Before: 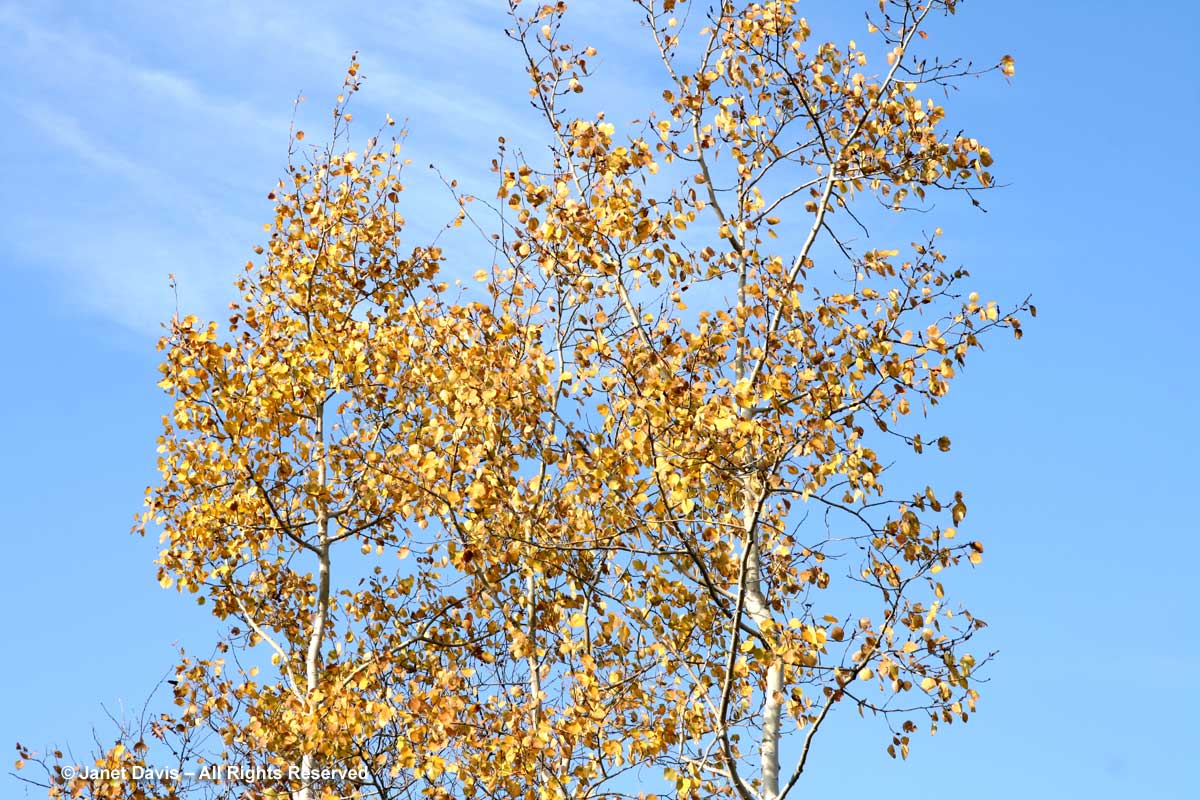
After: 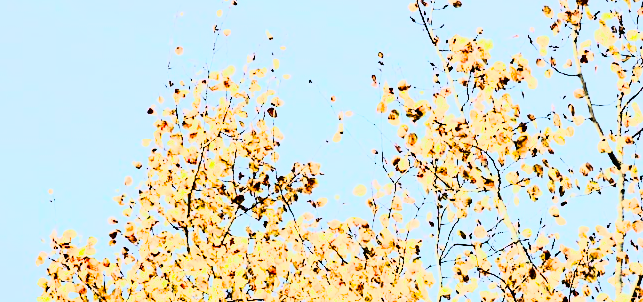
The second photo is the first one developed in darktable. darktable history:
crop: left 10.121%, top 10.631%, right 36.218%, bottom 51.526%
tone curve: curves: ch0 [(0, 0.032) (0.078, 0.052) (0.236, 0.168) (0.43, 0.472) (0.508, 0.566) (0.66, 0.754) (0.79, 0.883) (0.994, 0.974)]; ch1 [(0, 0) (0.161, 0.092) (0.35, 0.33) (0.379, 0.401) (0.456, 0.456) (0.508, 0.501) (0.547, 0.531) (0.573, 0.563) (0.625, 0.602) (0.718, 0.734) (1, 1)]; ch2 [(0, 0) (0.369, 0.427) (0.44, 0.434) (0.502, 0.501) (0.54, 0.537) (0.586, 0.59) (0.621, 0.604) (1, 1)], color space Lab, independent channels, preserve colors none
rgb curve: curves: ch0 [(0, 0) (0.21, 0.15) (0.24, 0.21) (0.5, 0.75) (0.75, 0.96) (0.89, 0.99) (1, 1)]; ch1 [(0, 0.02) (0.21, 0.13) (0.25, 0.2) (0.5, 0.67) (0.75, 0.9) (0.89, 0.97) (1, 1)]; ch2 [(0, 0.02) (0.21, 0.13) (0.25, 0.2) (0.5, 0.67) (0.75, 0.9) (0.89, 0.97) (1, 1)], compensate middle gray true
shadows and highlights: soften with gaussian
contrast brightness saturation: contrast 0.2, brightness 0.16, saturation 0.22
filmic rgb: black relative exposure -4.91 EV, white relative exposure 2.84 EV, hardness 3.7
white balance: emerald 1
